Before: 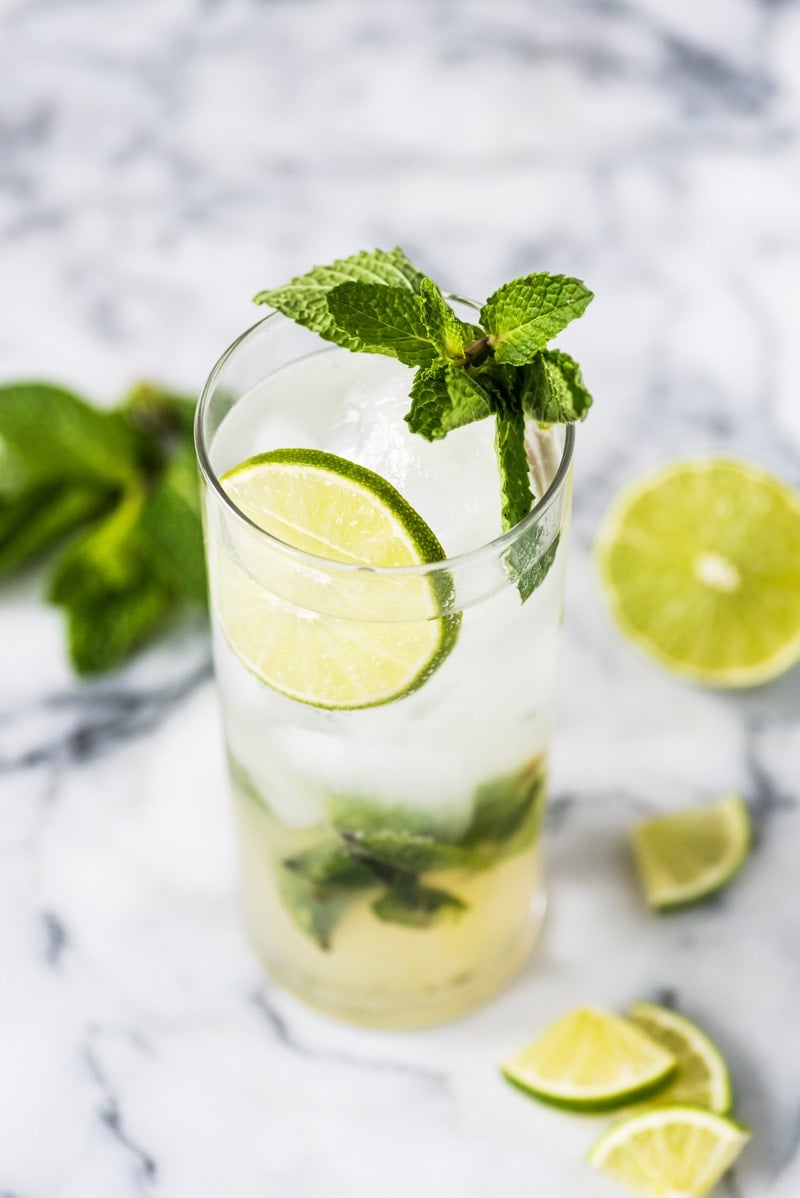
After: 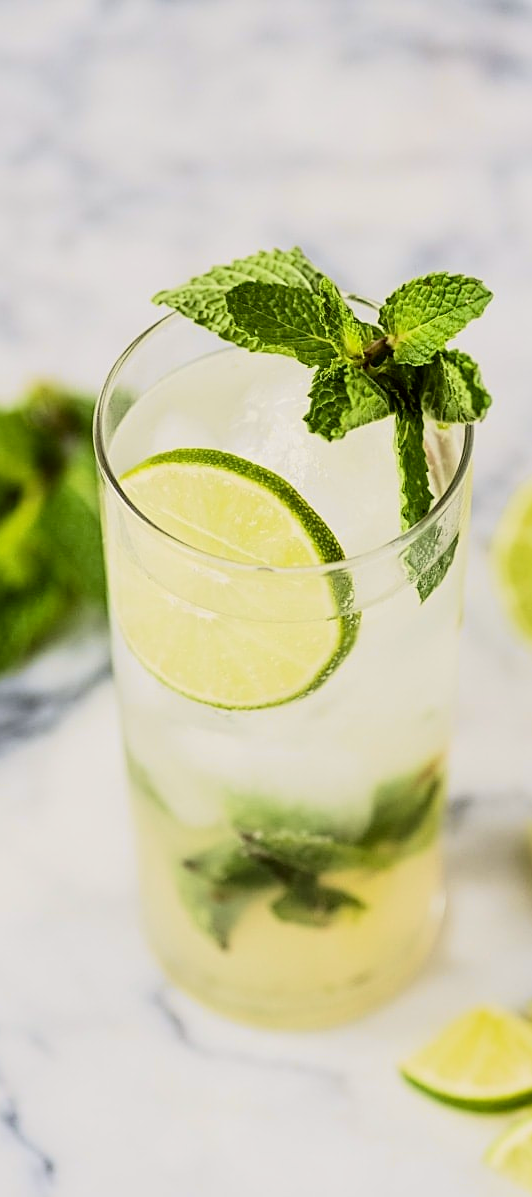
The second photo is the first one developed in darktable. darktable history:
crop and rotate: left 12.64%, right 20.789%
sharpen: on, module defaults
tone curve: curves: ch0 [(0, 0) (0.091, 0.066) (0.184, 0.16) (0.491, 0.519) (0.748, 0.765) (1, 0.919)]; ch1 [(0, 0) (0.179, 0.173) (0.322, 0.32) (0.424, 0.424) (0.502, 0.504) (0.56, 0.575) (0.631, 0.675) (0.777, 0.806) (1, 1)]; ch2 [(0, 0) (0.434, 0.447) (0.485, 0.495) (0.524, 0.563) (0.676, 0.691) (1, 1)], color space Lab, independent channels, preserve colors none
